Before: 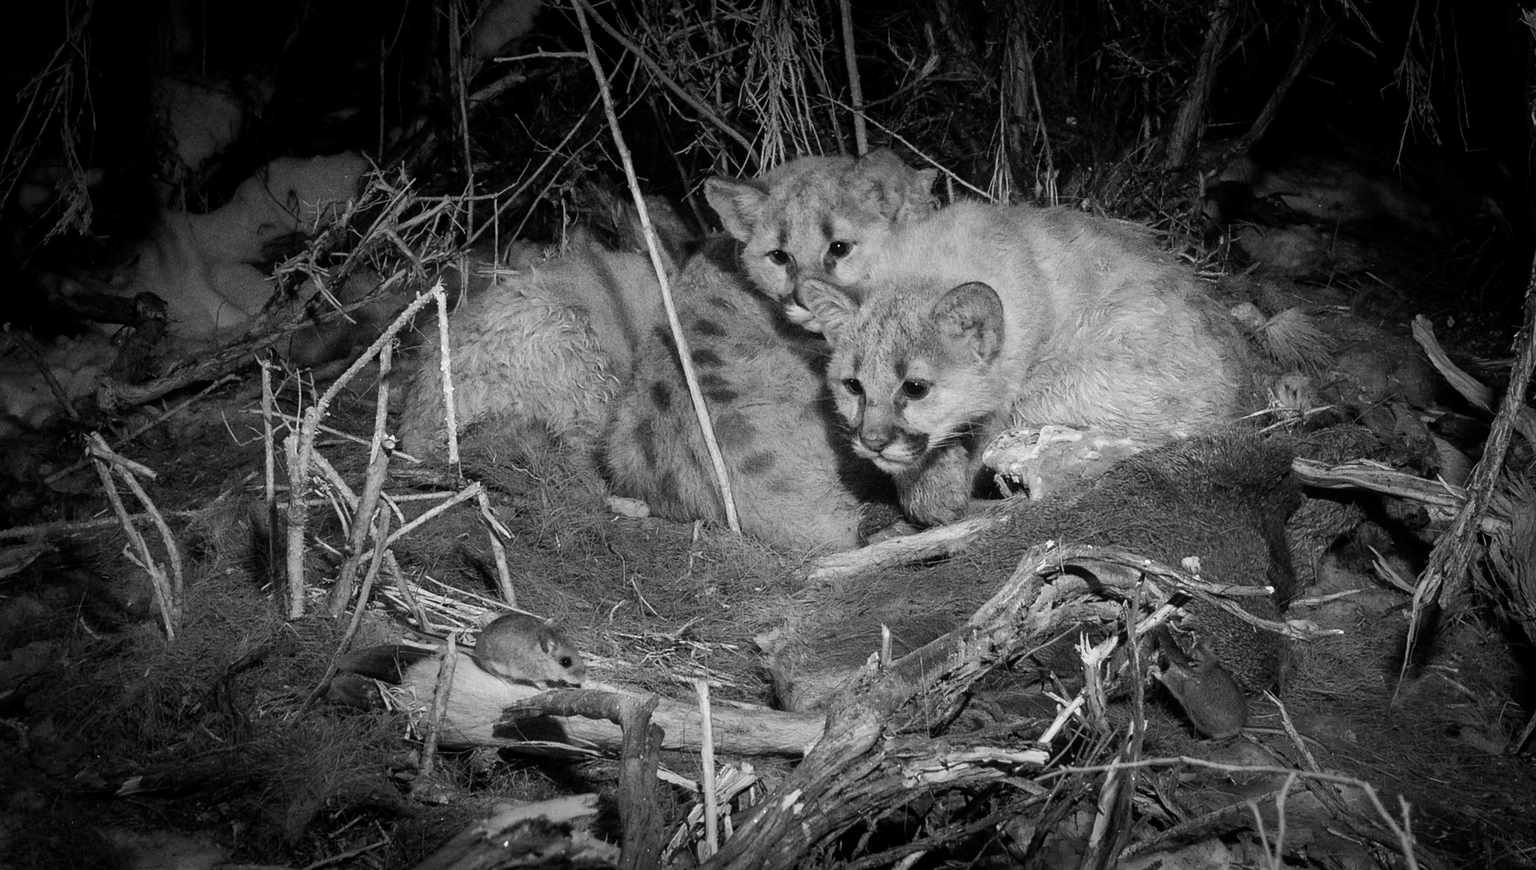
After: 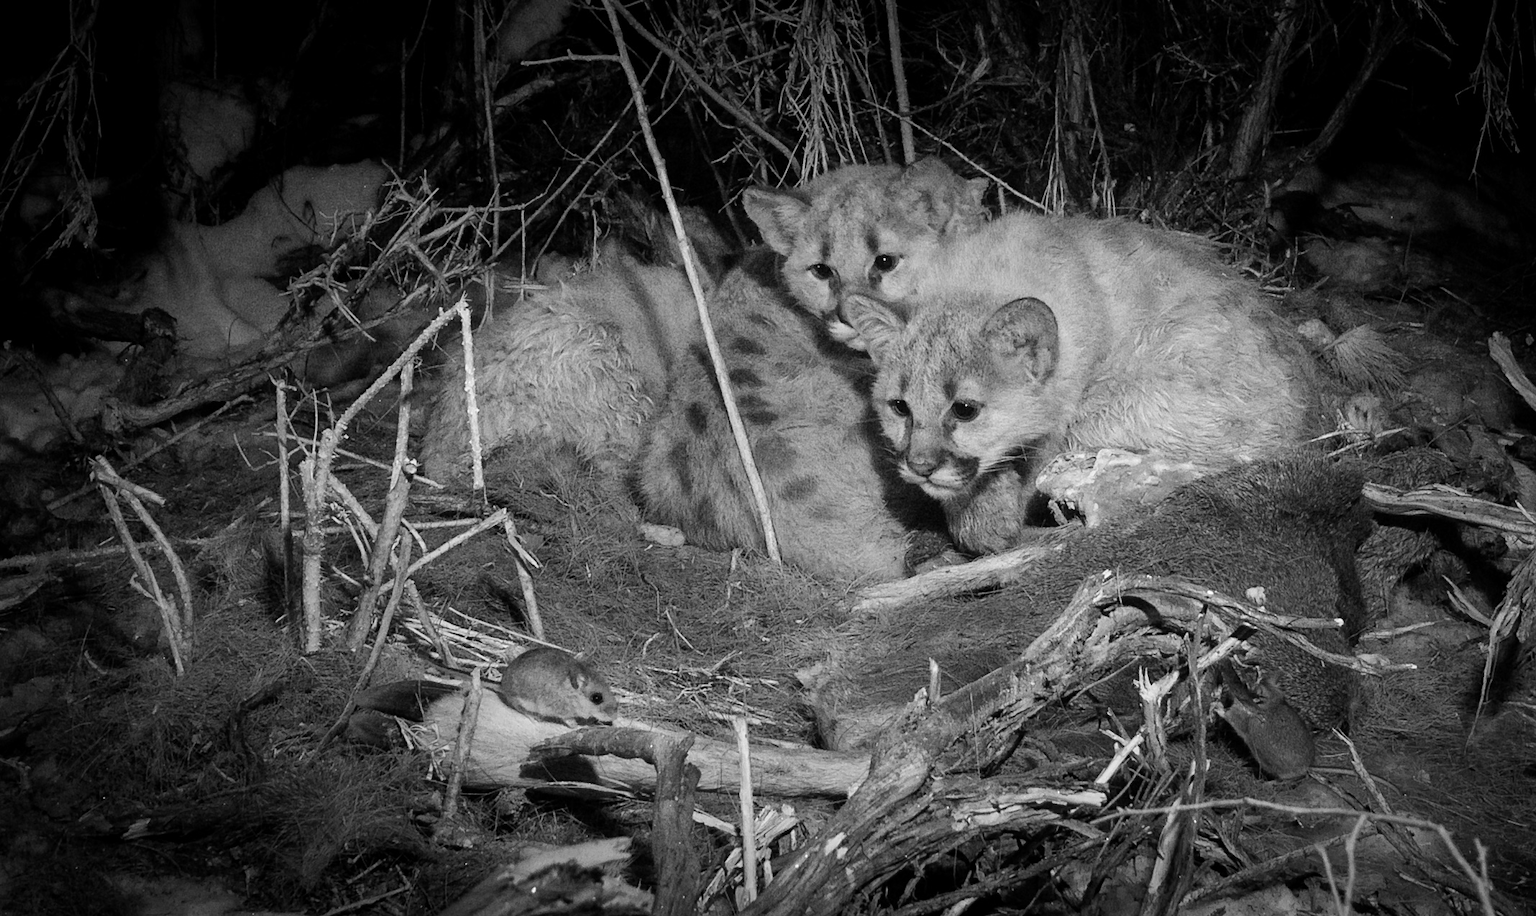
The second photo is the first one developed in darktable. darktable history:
crop and rotate: left 0%, right 5.113%
color balance rgb: perceptual saturation grading › global saturation 20%, perceptual saturation grading › highlights -25.589%, perceptual saturation grading › shadows 24.103%, global vibrance 20%
